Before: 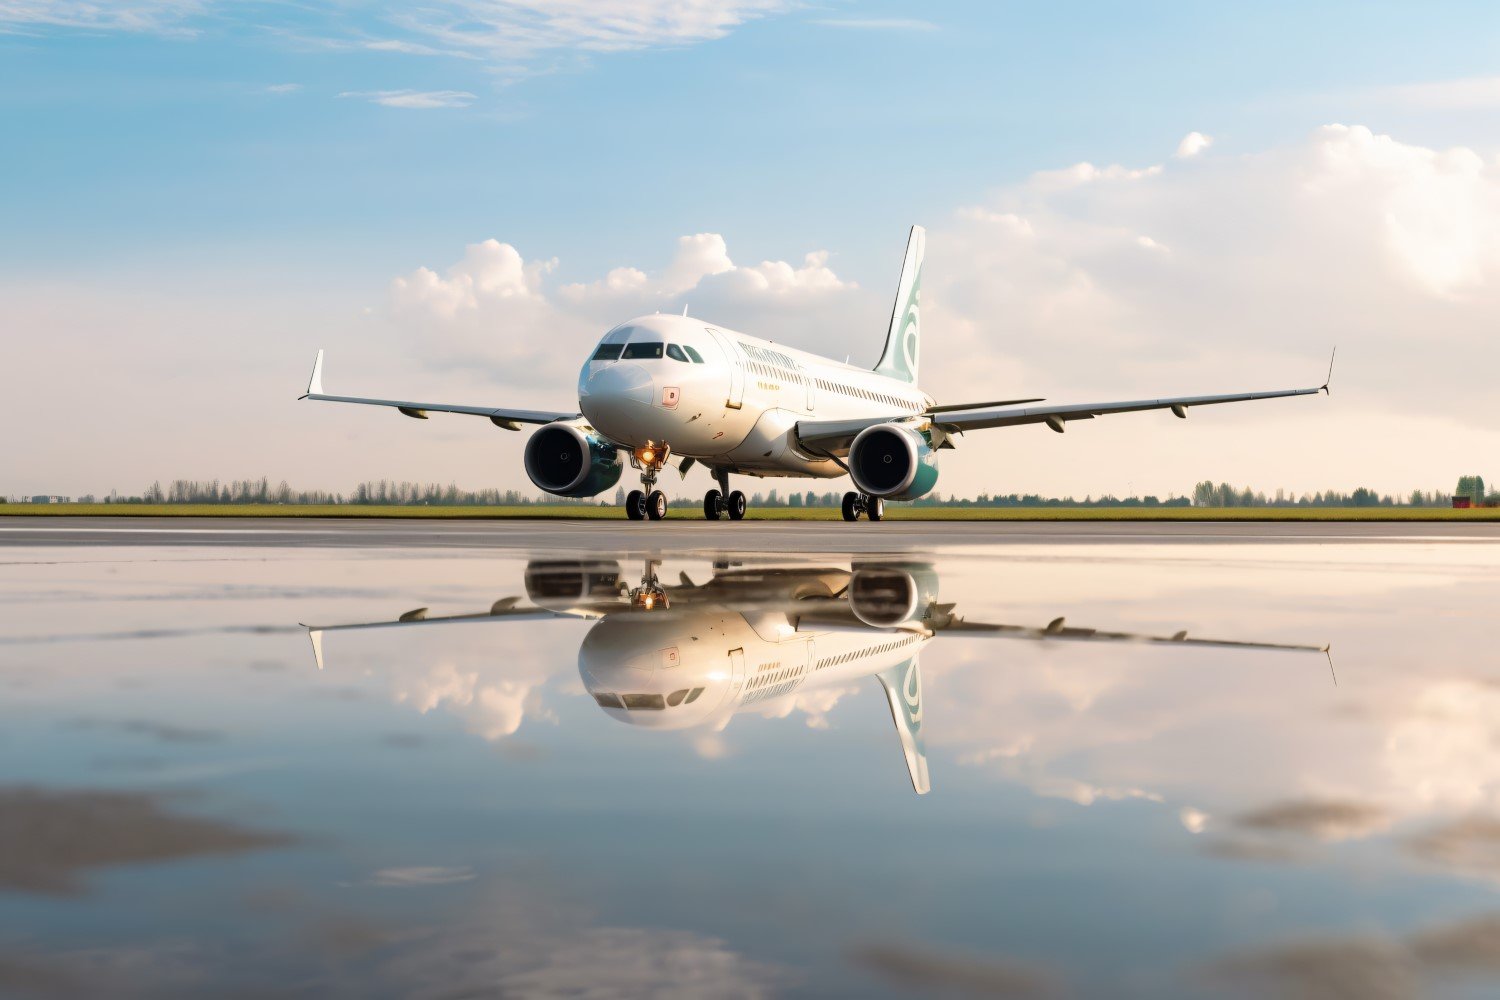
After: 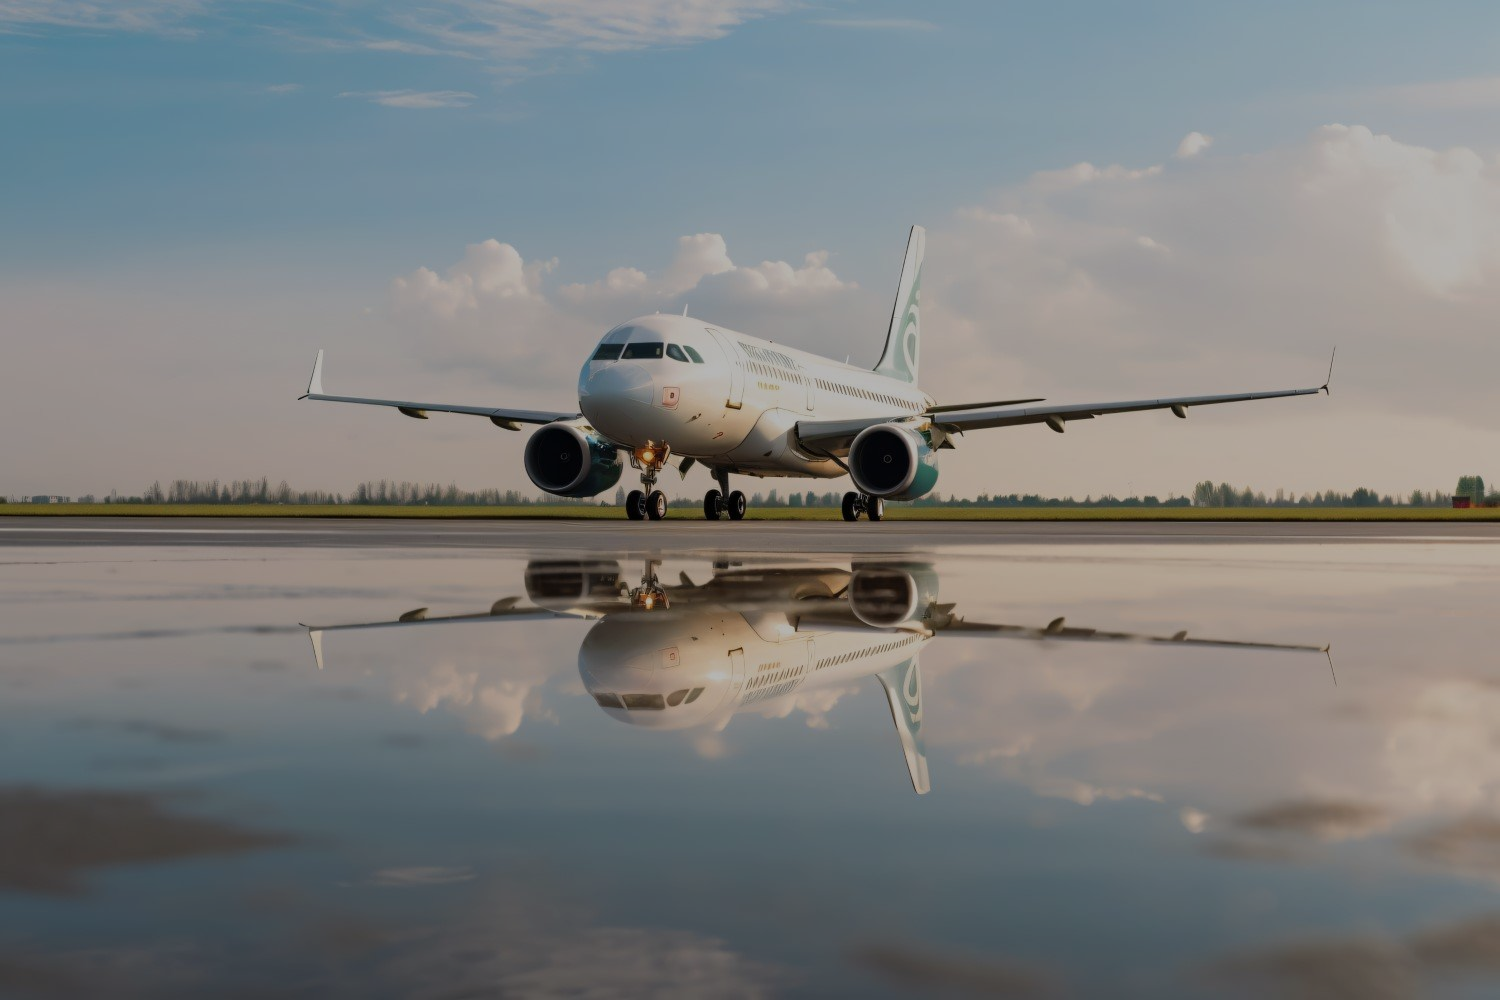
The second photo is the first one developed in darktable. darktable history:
color balance: on, module defaults
exposure: exposure -0.492 EV
